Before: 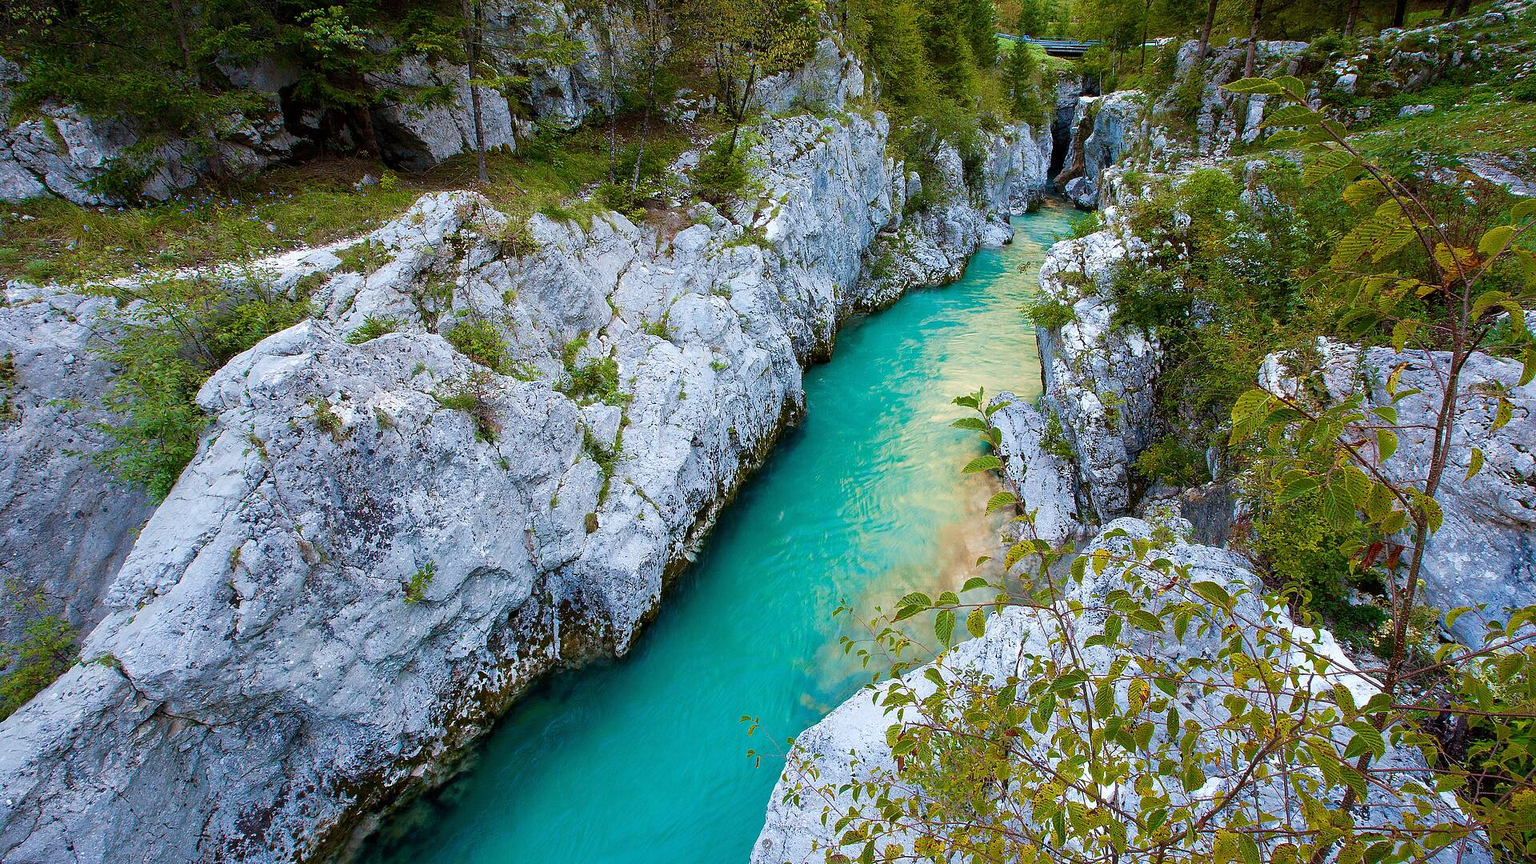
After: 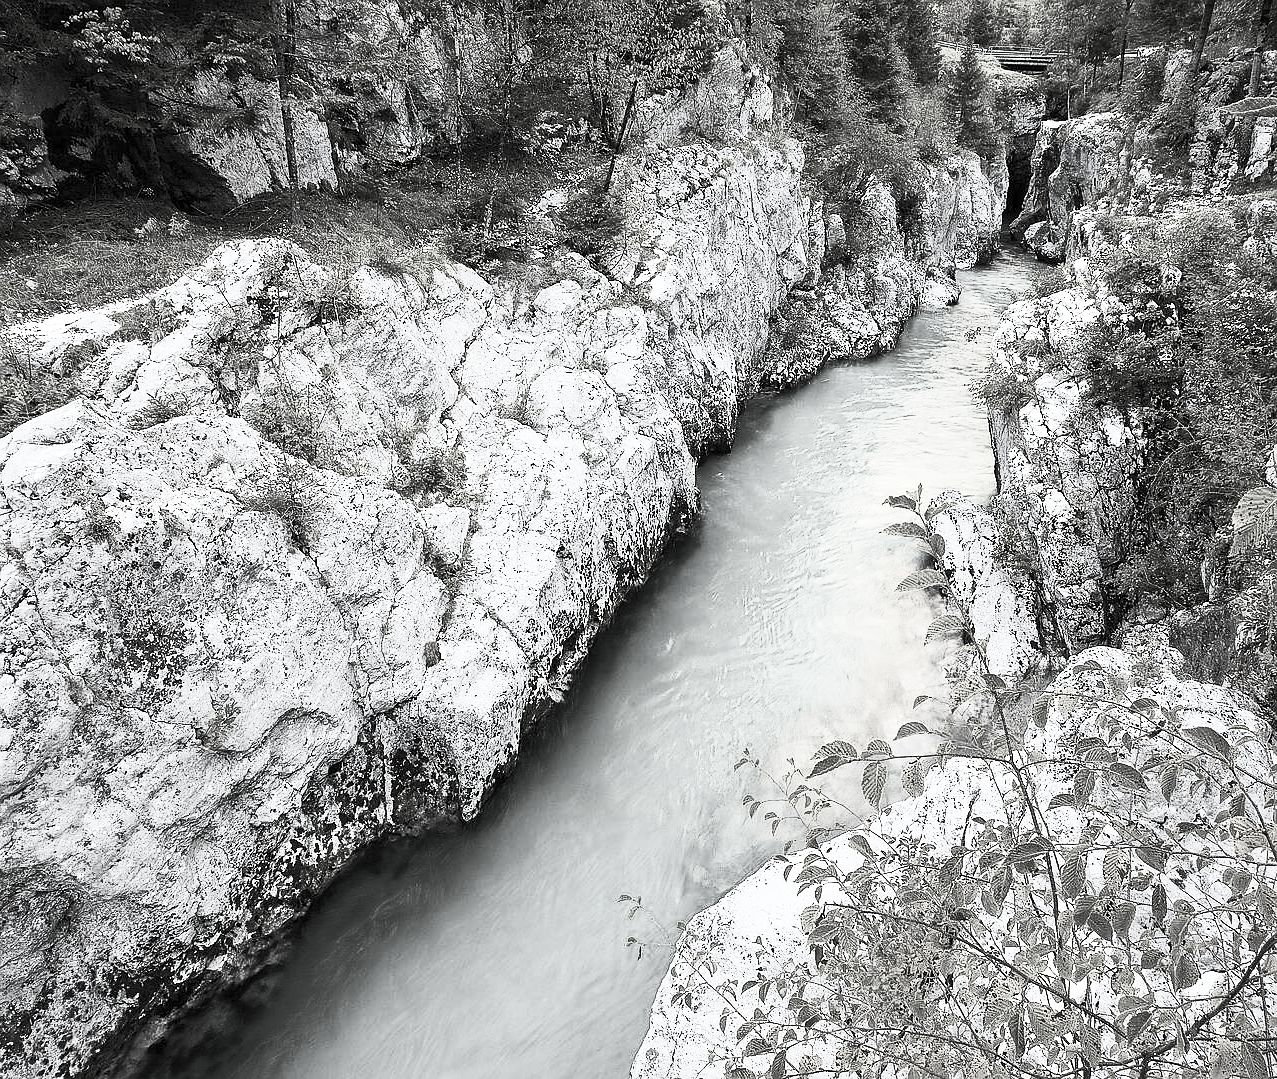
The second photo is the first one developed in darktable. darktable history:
sharpen: radius 1.011
crop and rotate: left 16.003%, right 17.467%
color balance rgb: linear chroma grading › highlights 99.303%, linear chroma grading › global chroma 23.739%, perceptual saturation grading › global saturation 30.707%, global vibrance 9.672%
color zones: curves: ch0 [(0.068, 0.464) (0.25, 0.5) (0.48, 0.508) (0.75, 0.536) (0.886, 0.476) (0.967, 0.456)]; ch1 [(0.066, 0.456) (0.25, 0.5) (0.616, 0.508) (0.746, 0.56) (0.934, 0.444)]
contrast brightness saturation: contrast 0.546, brightness 0.467, saturation -0.981
